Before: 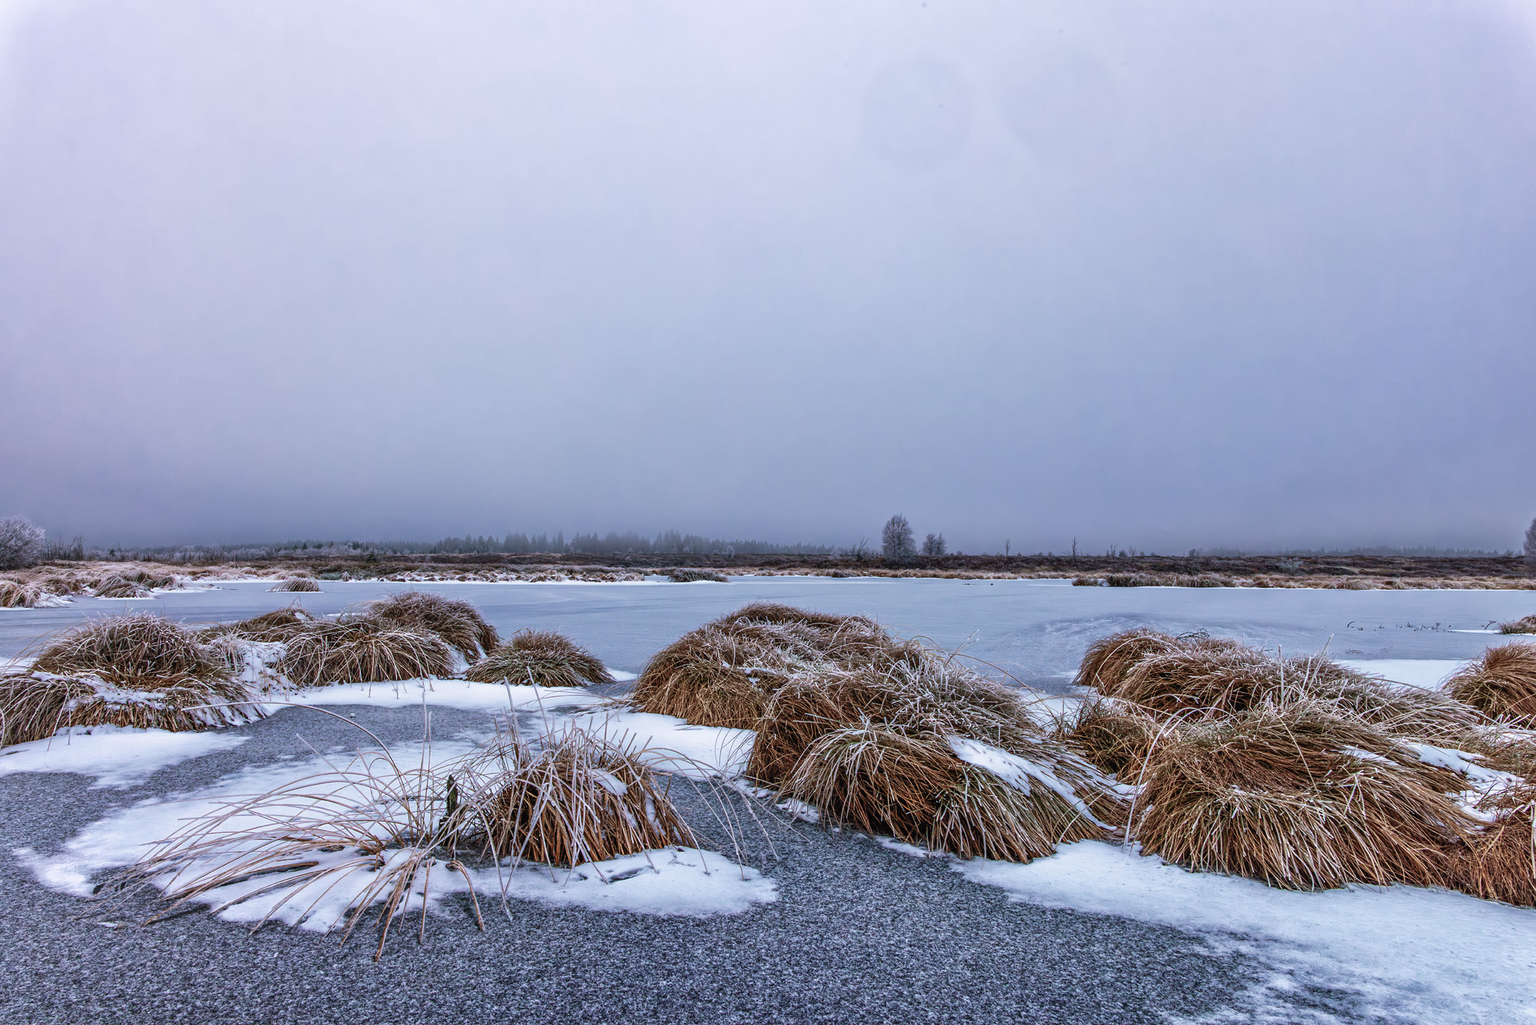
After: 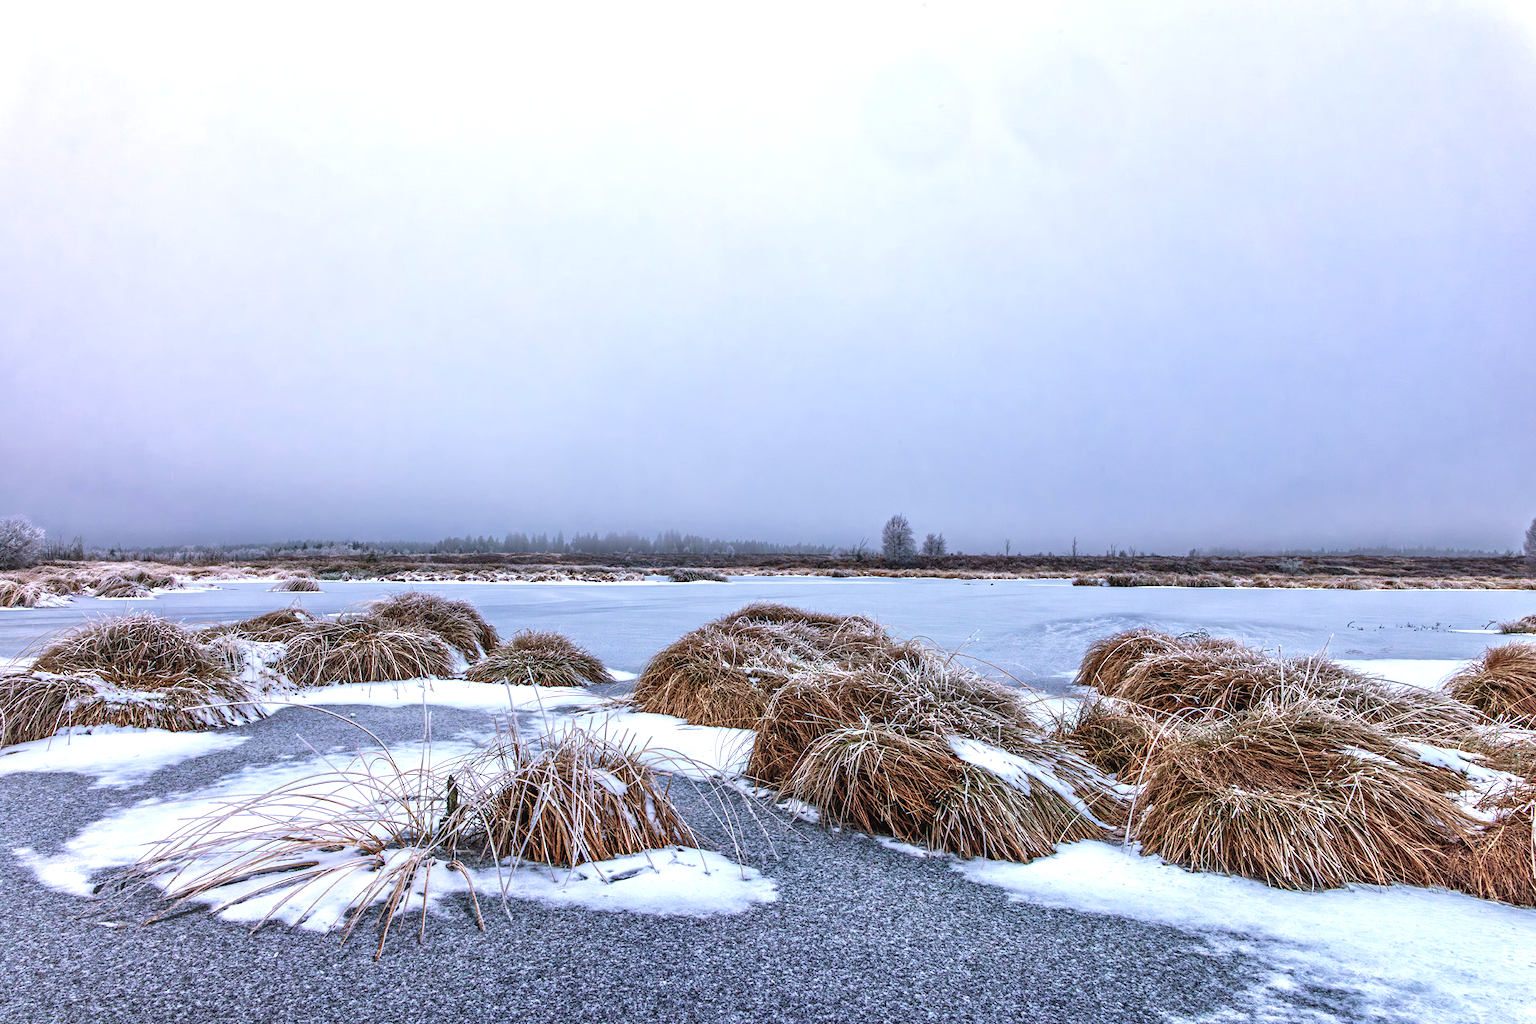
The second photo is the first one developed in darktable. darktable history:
contrast equalizer: y [[0.5 ×6], [0.5 ×6], [0.5, 0.5, 0.501, 0.545, 0.707, 0.863], [0 ×6], [0 ×6]]
exposure: exposure 0.64 EV, compensate highlight preservation false
